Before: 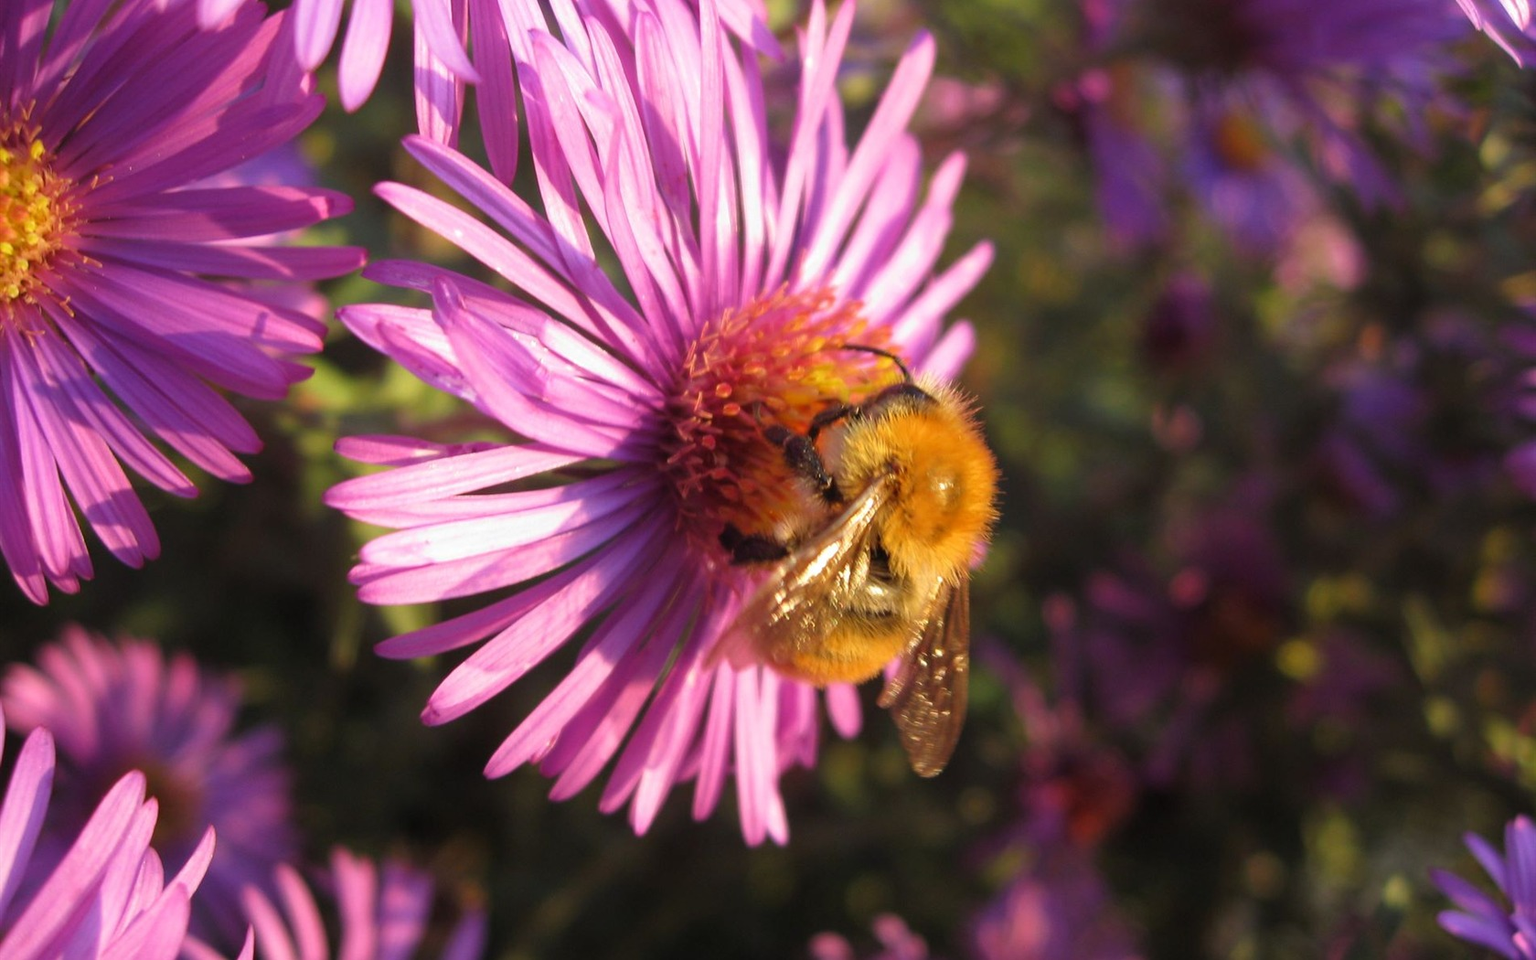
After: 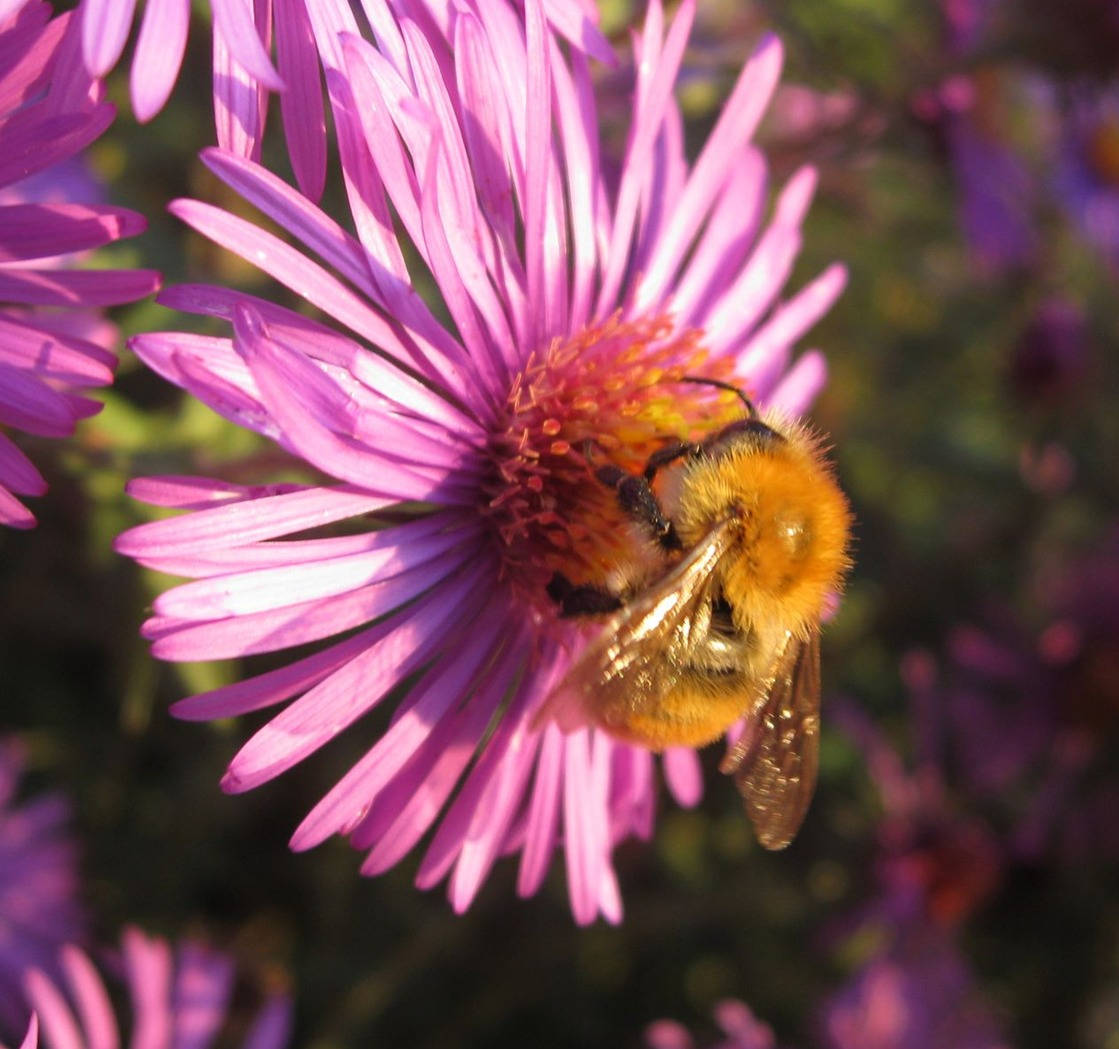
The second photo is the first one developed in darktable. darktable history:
crop and rotate: left 14.326%, right 19.049%
